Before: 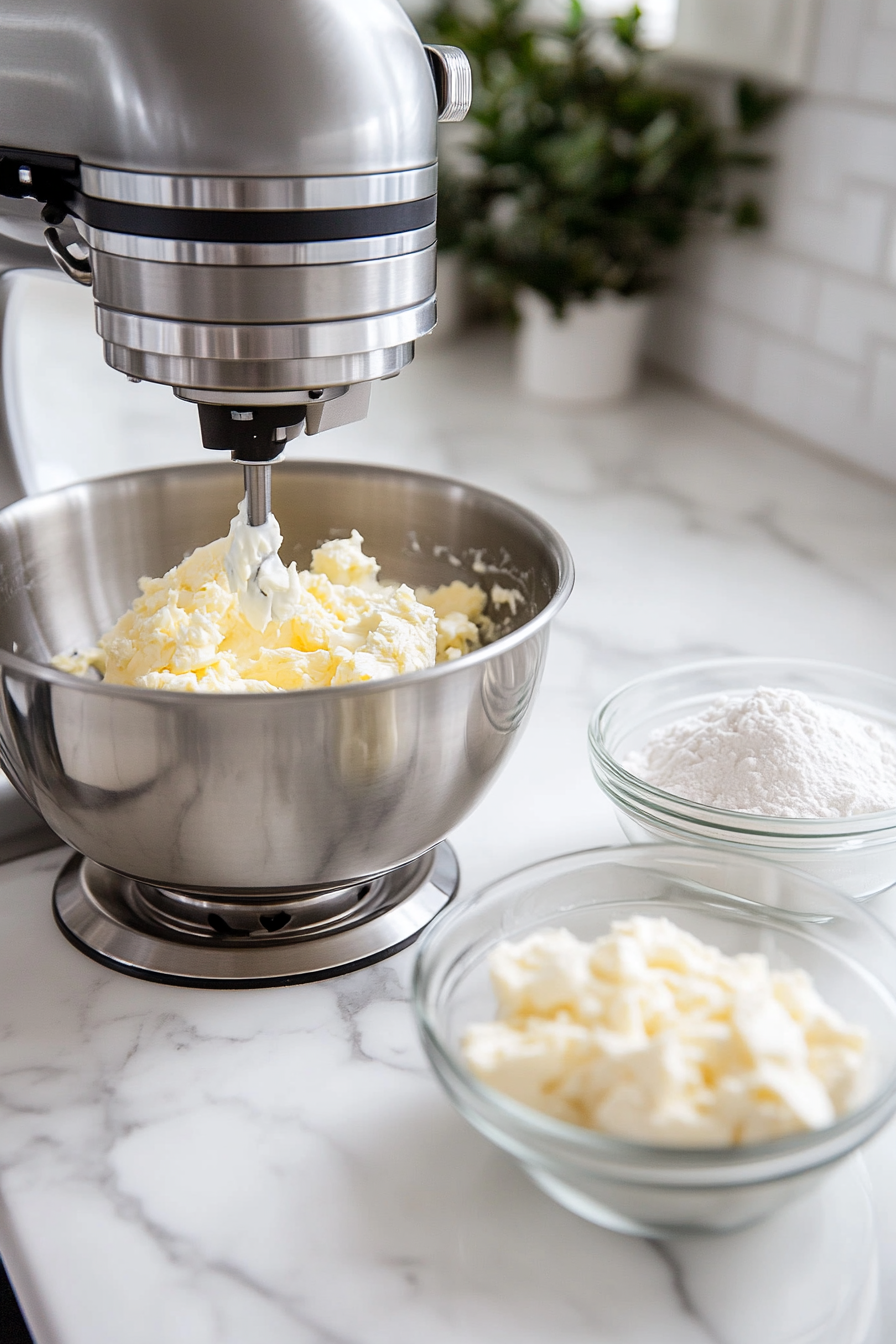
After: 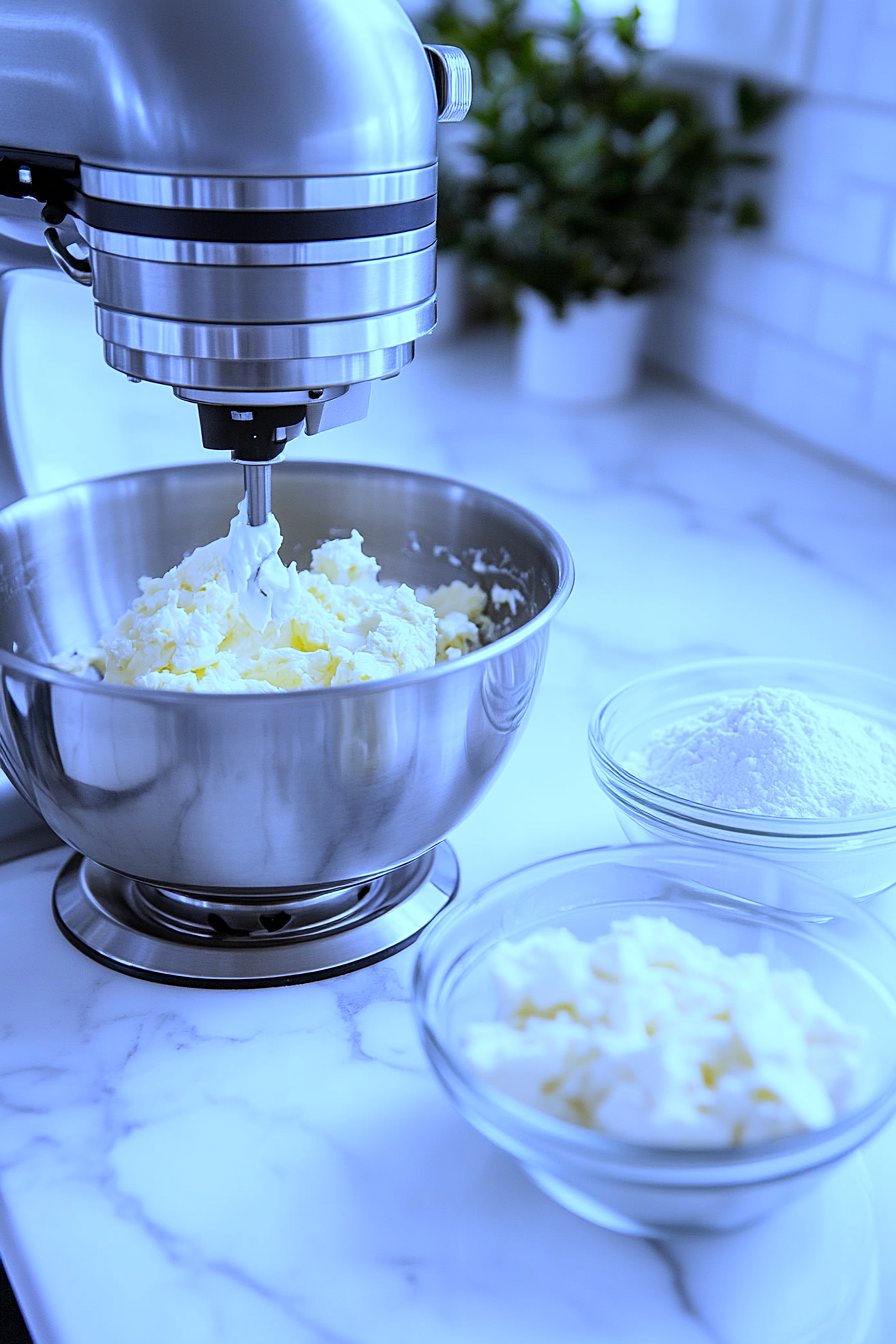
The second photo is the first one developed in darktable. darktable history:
white balance: red 0.766, blue 1.537
sharpen: amount 0.2
